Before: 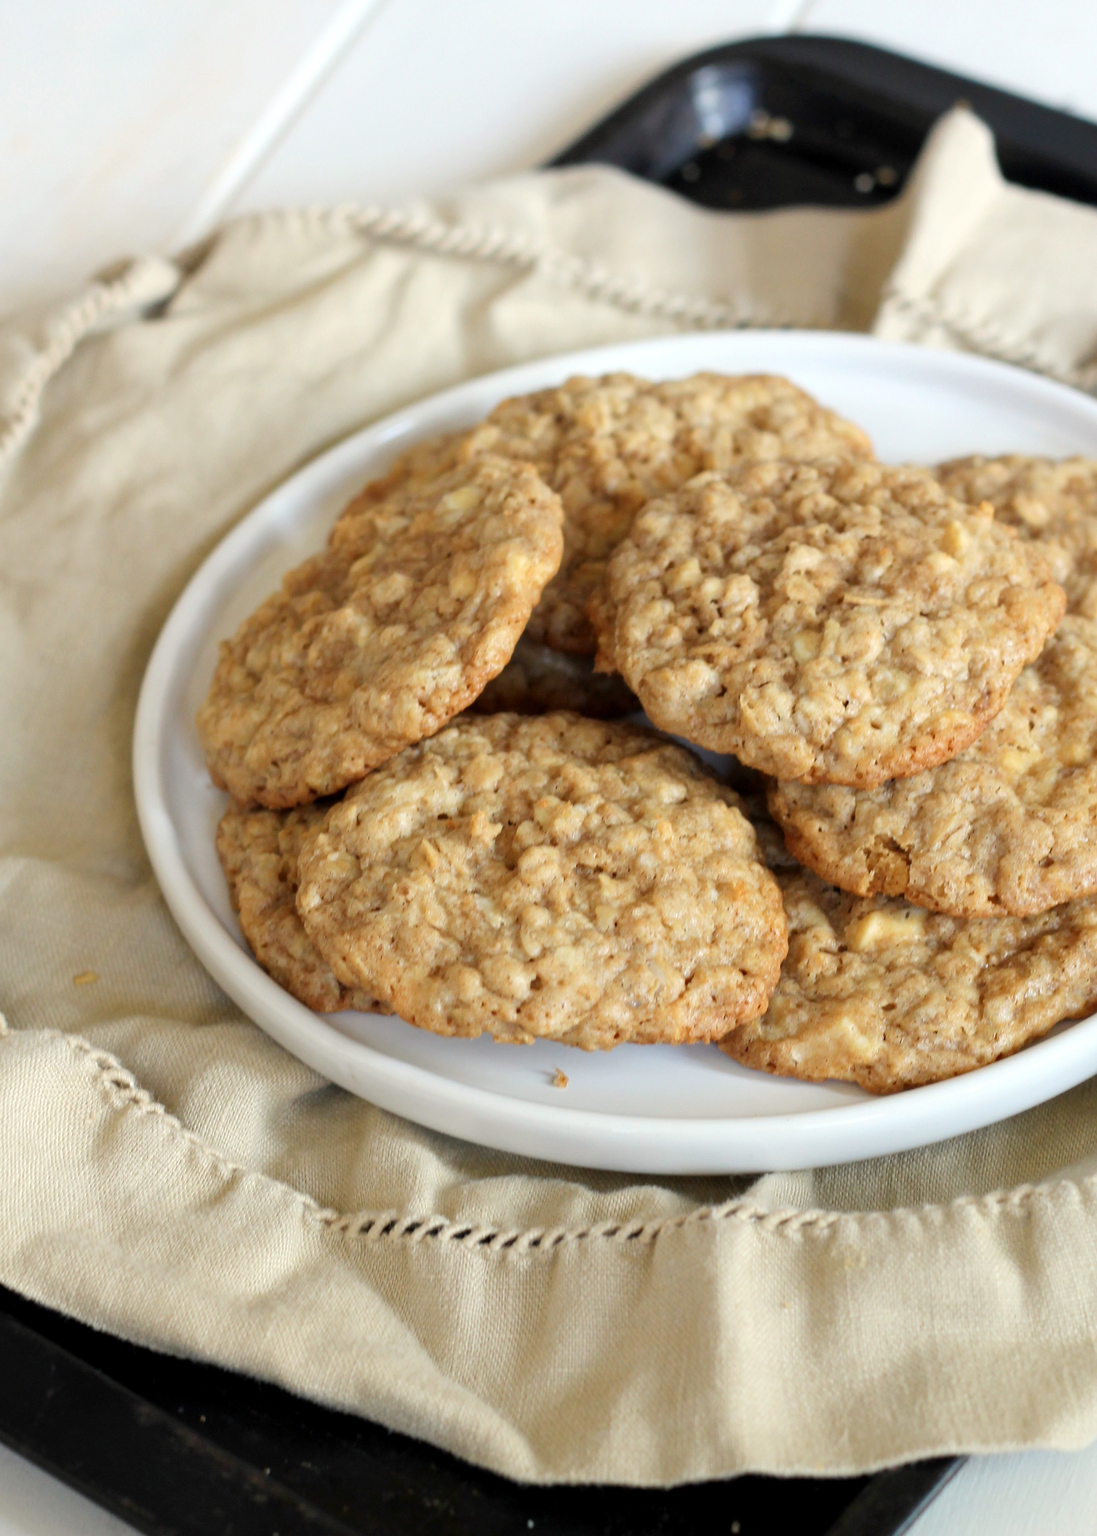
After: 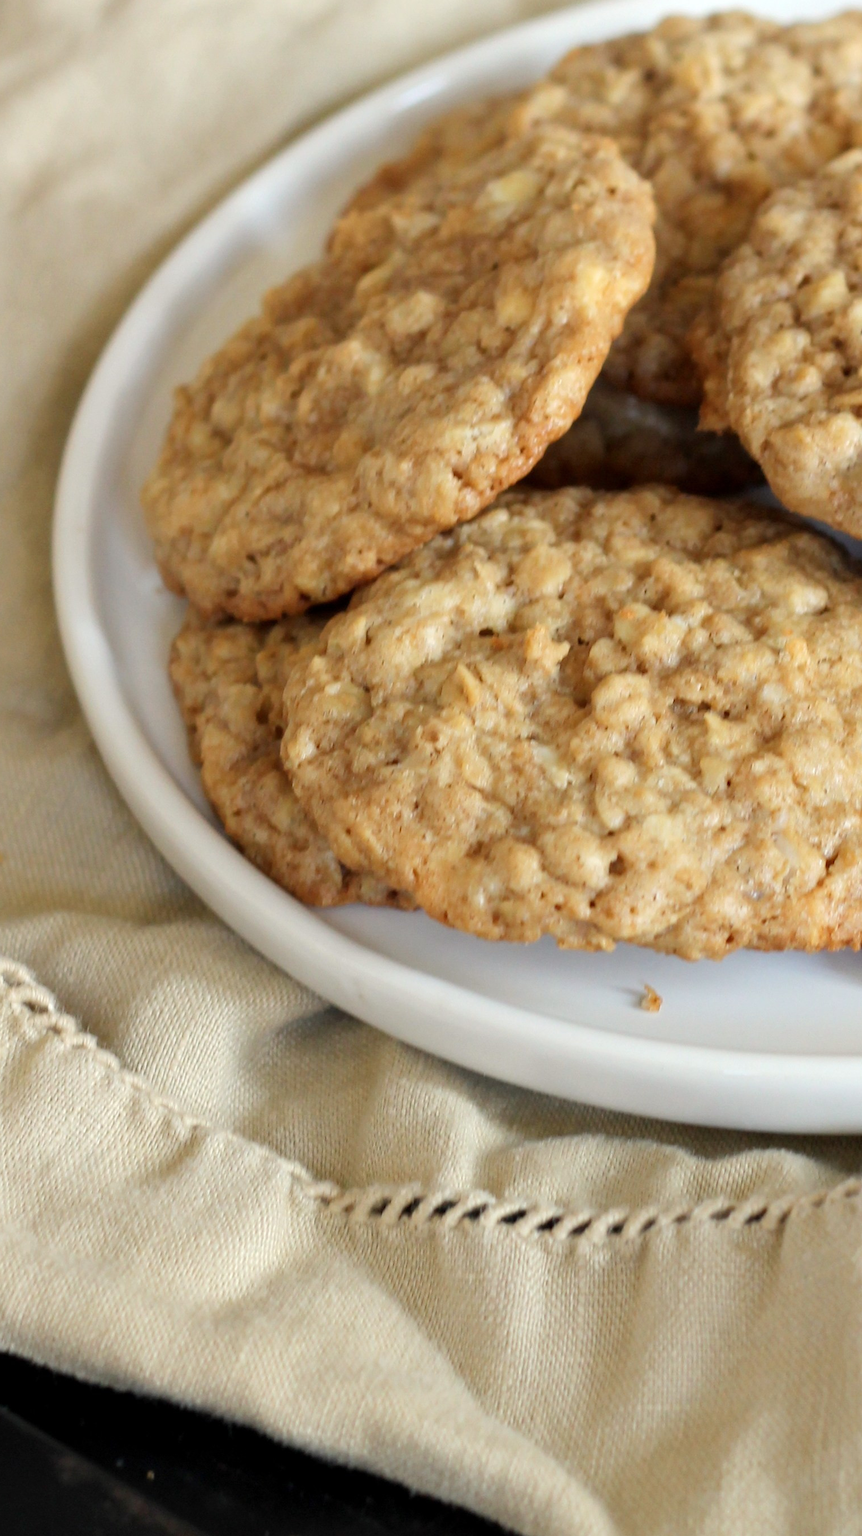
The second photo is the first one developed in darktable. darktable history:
crop: left 8.743%, top 23.766%, right 35.098%, bottom 4.772%
